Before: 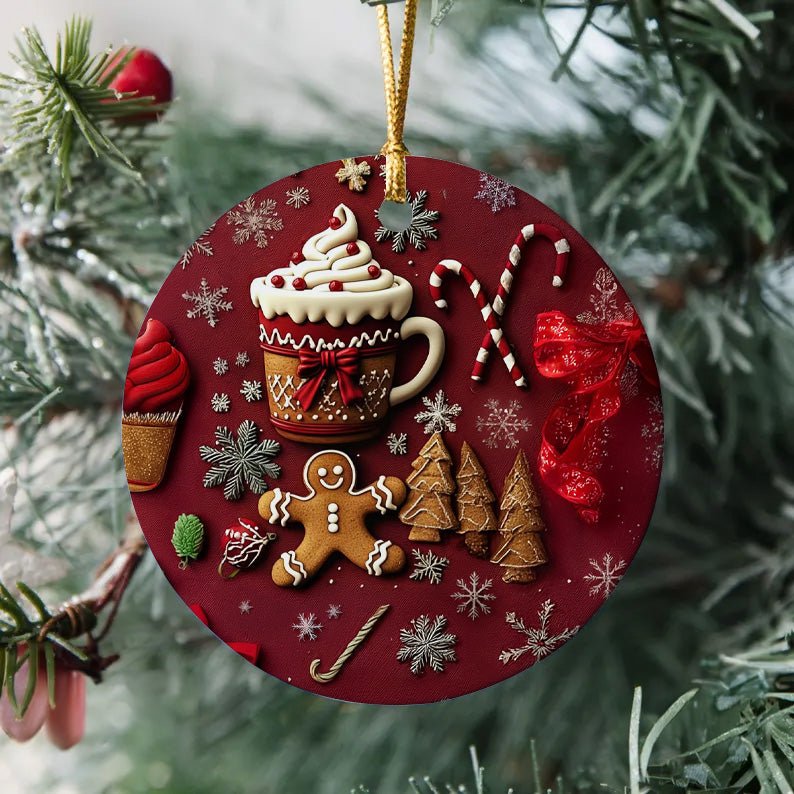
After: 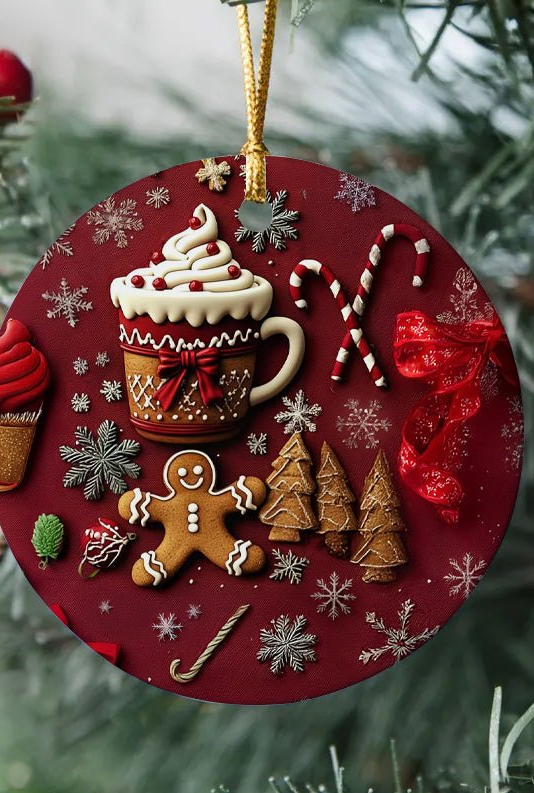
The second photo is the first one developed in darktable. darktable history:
crop and rotate: left 17.646%, right 15.086%
